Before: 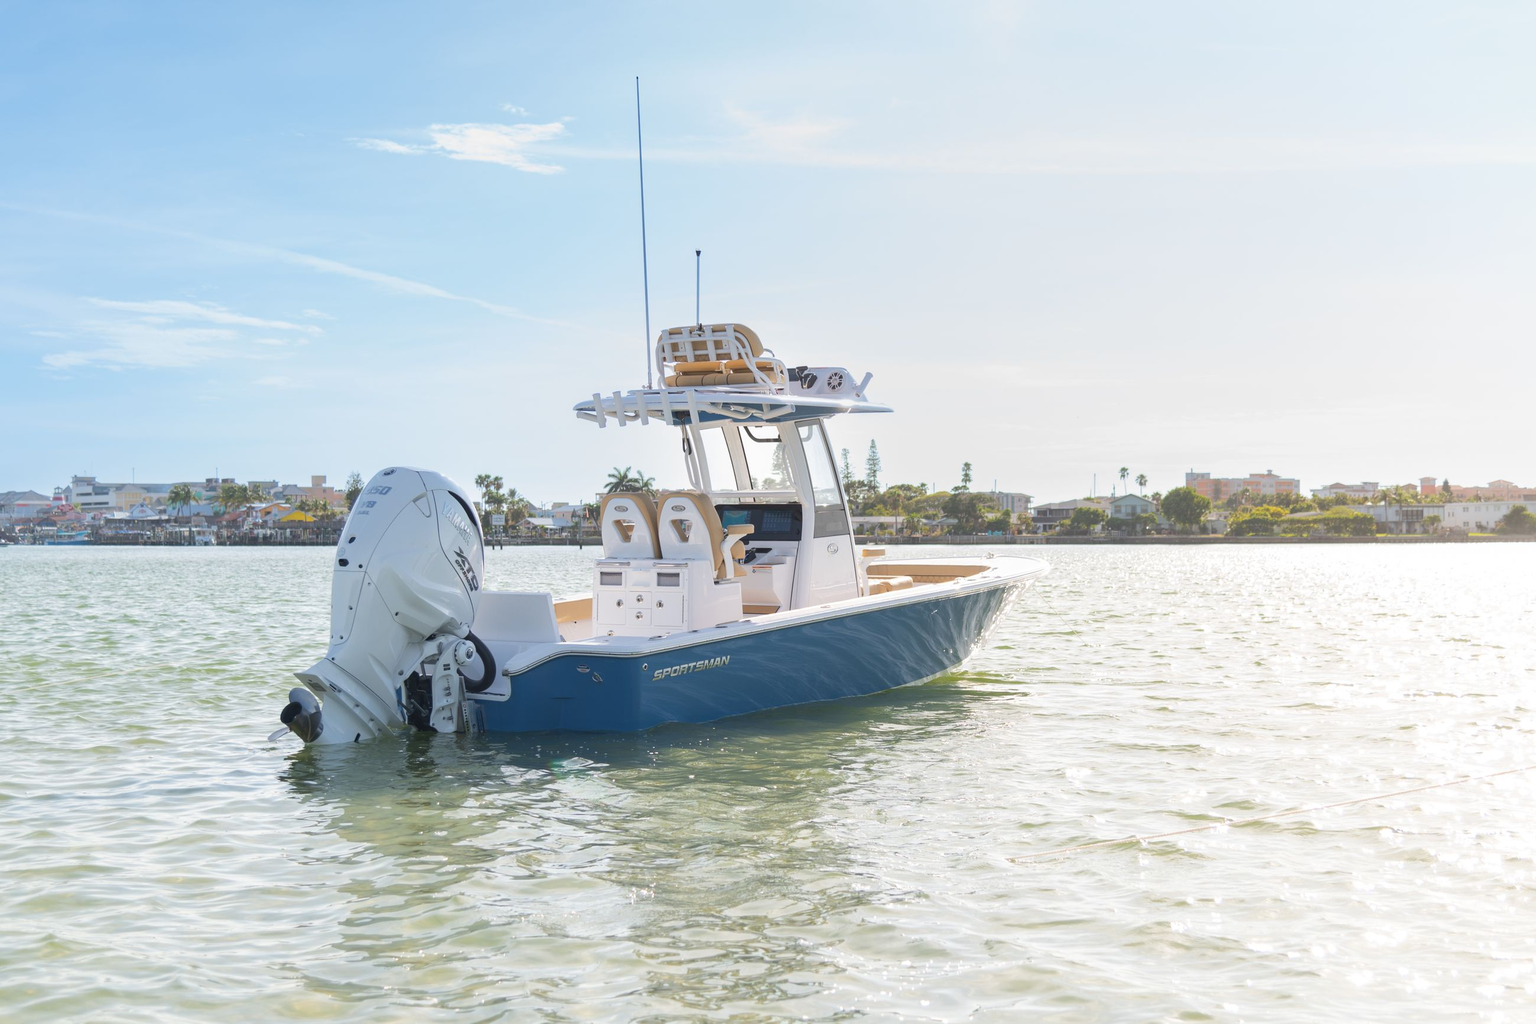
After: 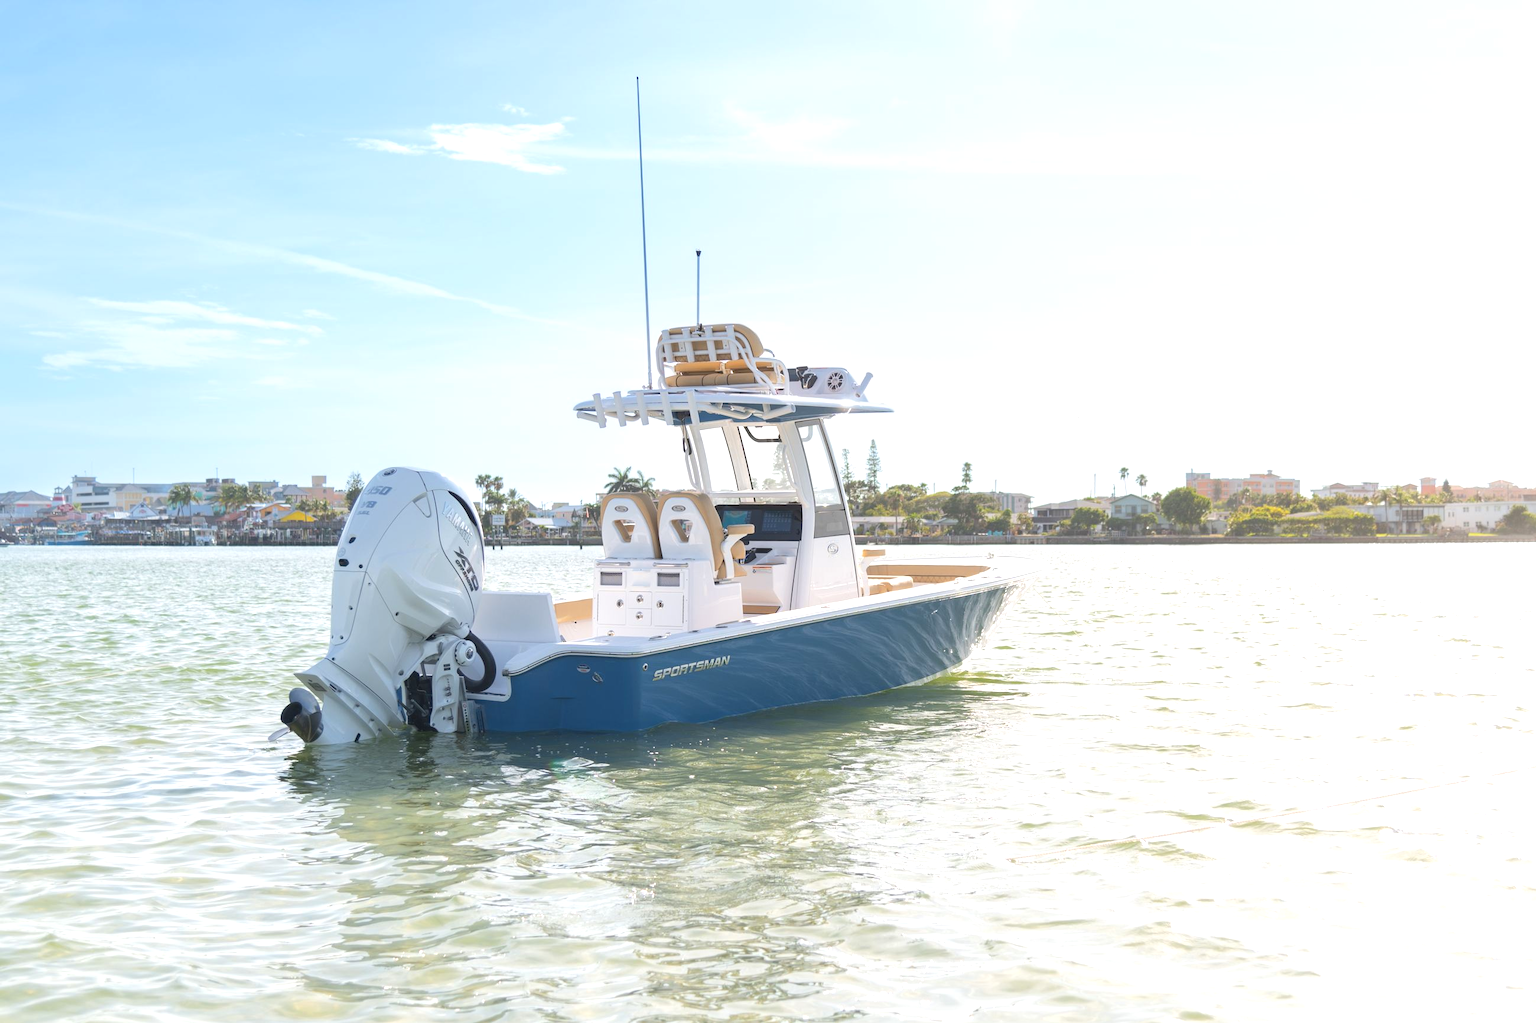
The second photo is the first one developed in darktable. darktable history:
exposure: exposure 0.373 EV, compensate highlight preservation false
